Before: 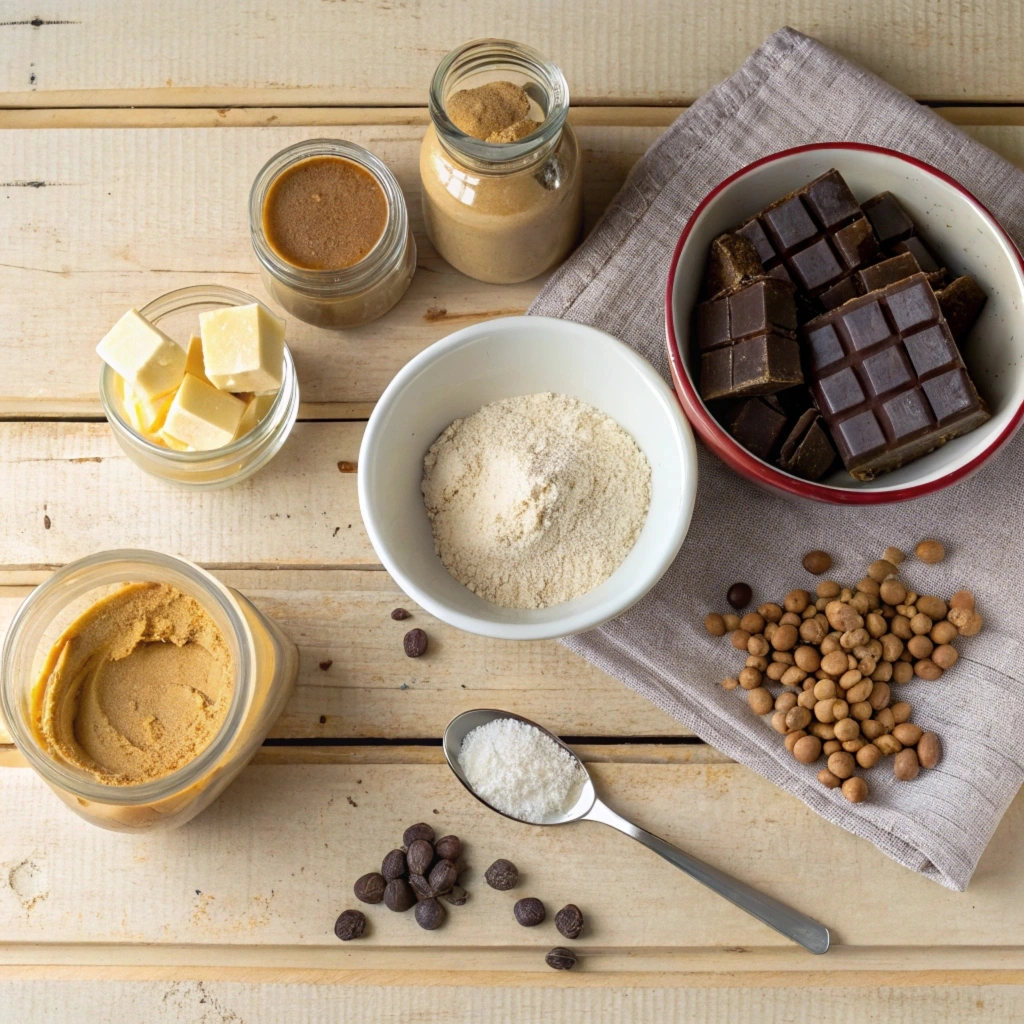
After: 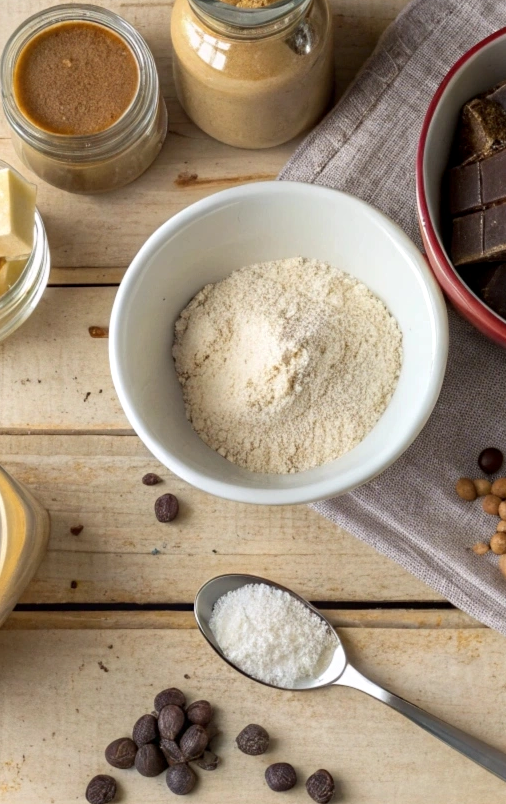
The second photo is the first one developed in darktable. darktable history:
local contrast: highlights 100%, shadows 100%, detail 120%, midtone range 0.2
crop and rotate: angle 0.02°, left 24.353%, top 13.219%, right 26.156%, bottom 8.224%
